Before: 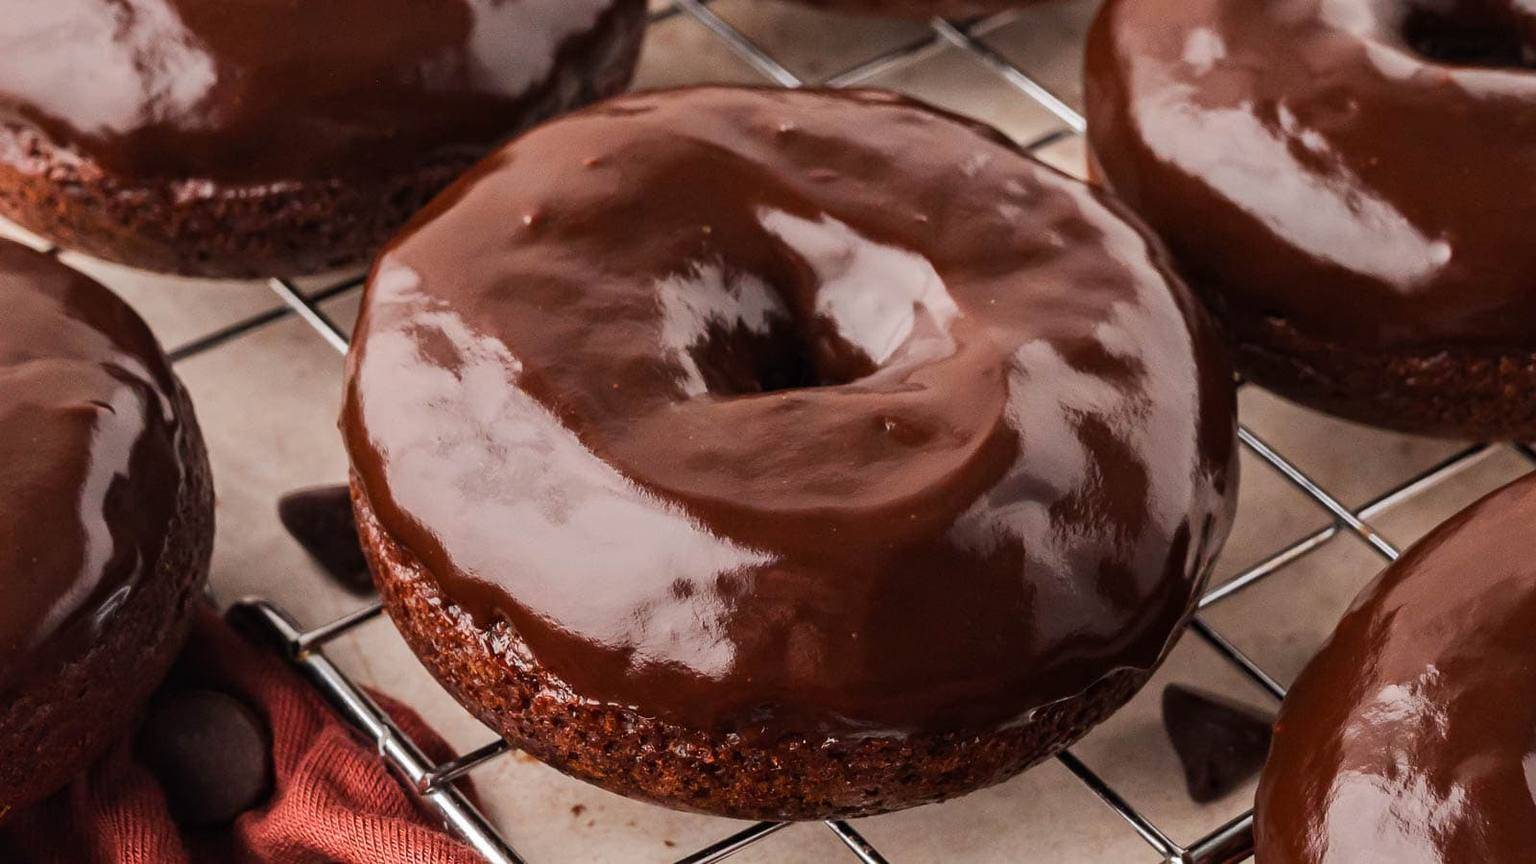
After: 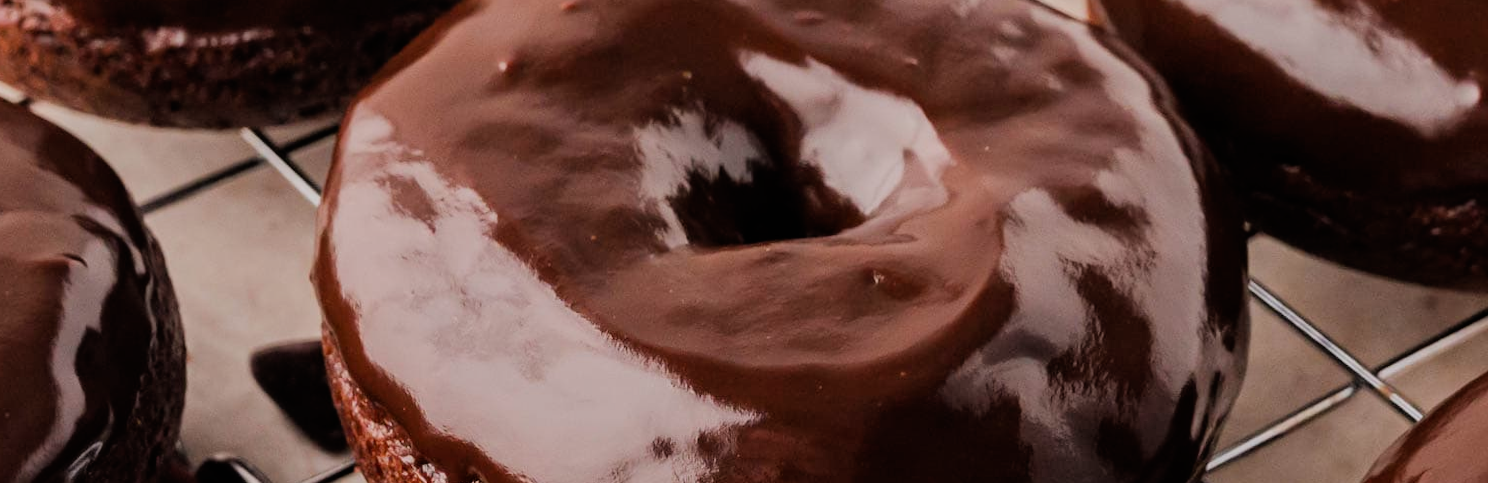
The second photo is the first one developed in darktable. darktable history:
crop: left 1.744%, top 19.225%, right 5.069%, bottom 28.357%
filmic rgb: black relative exposure -7.92 EV, white relative exposure 4.13 EV, threshold 3 EV, hardness 4.02, latitude 51.22%, contrast 1.013, shadows ↔ highlights balance 5.35%, color science v5 (2021), contrast in shadows safe, contrast in highlights safe, enable highlight reconstruction true
rotate and perspective: lens shift (horizontal) -0.055, automatic cropping off
